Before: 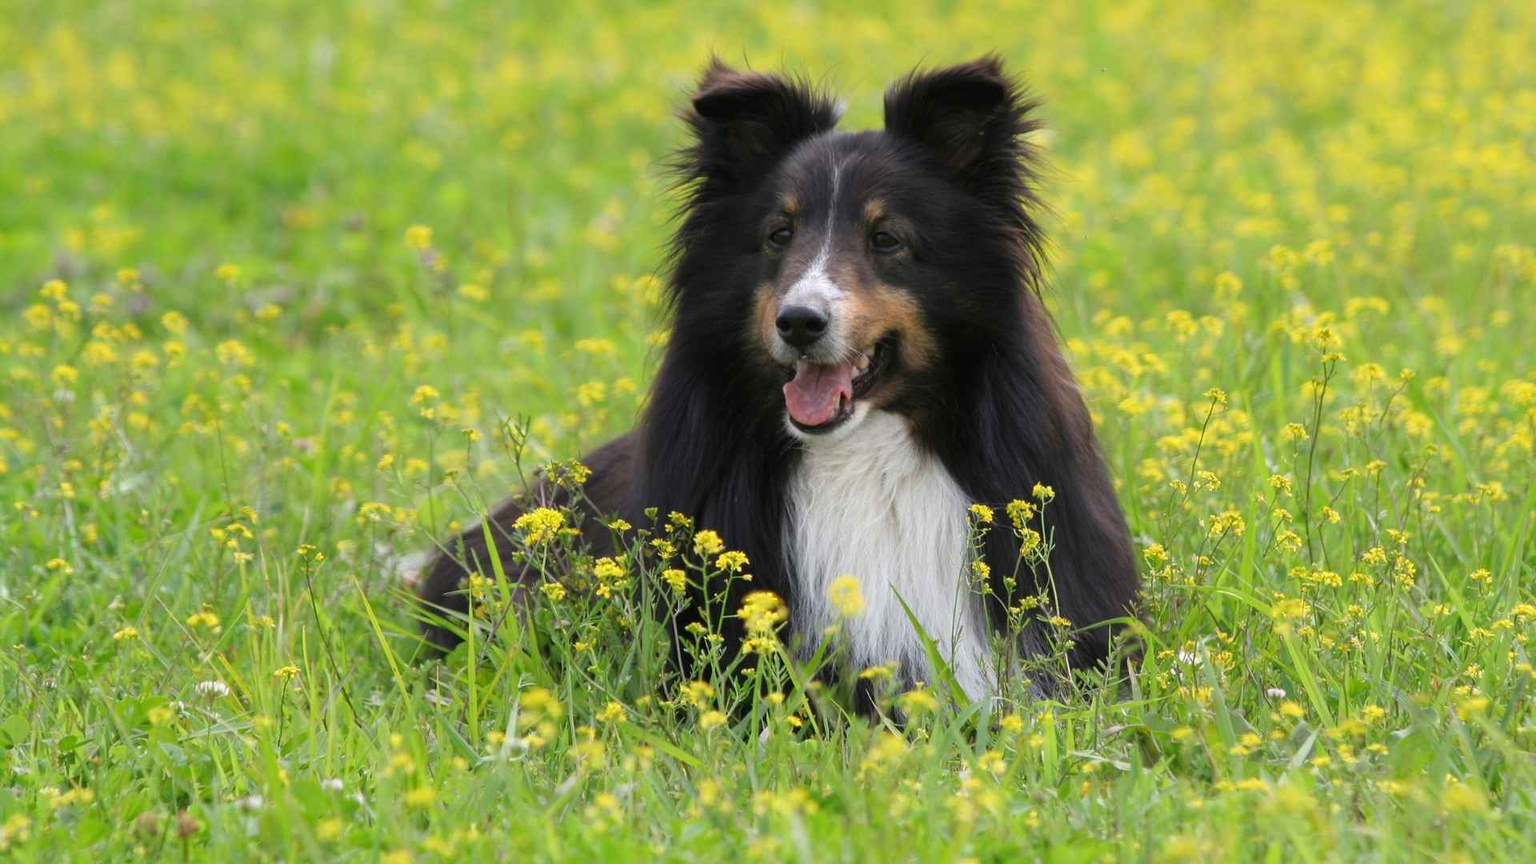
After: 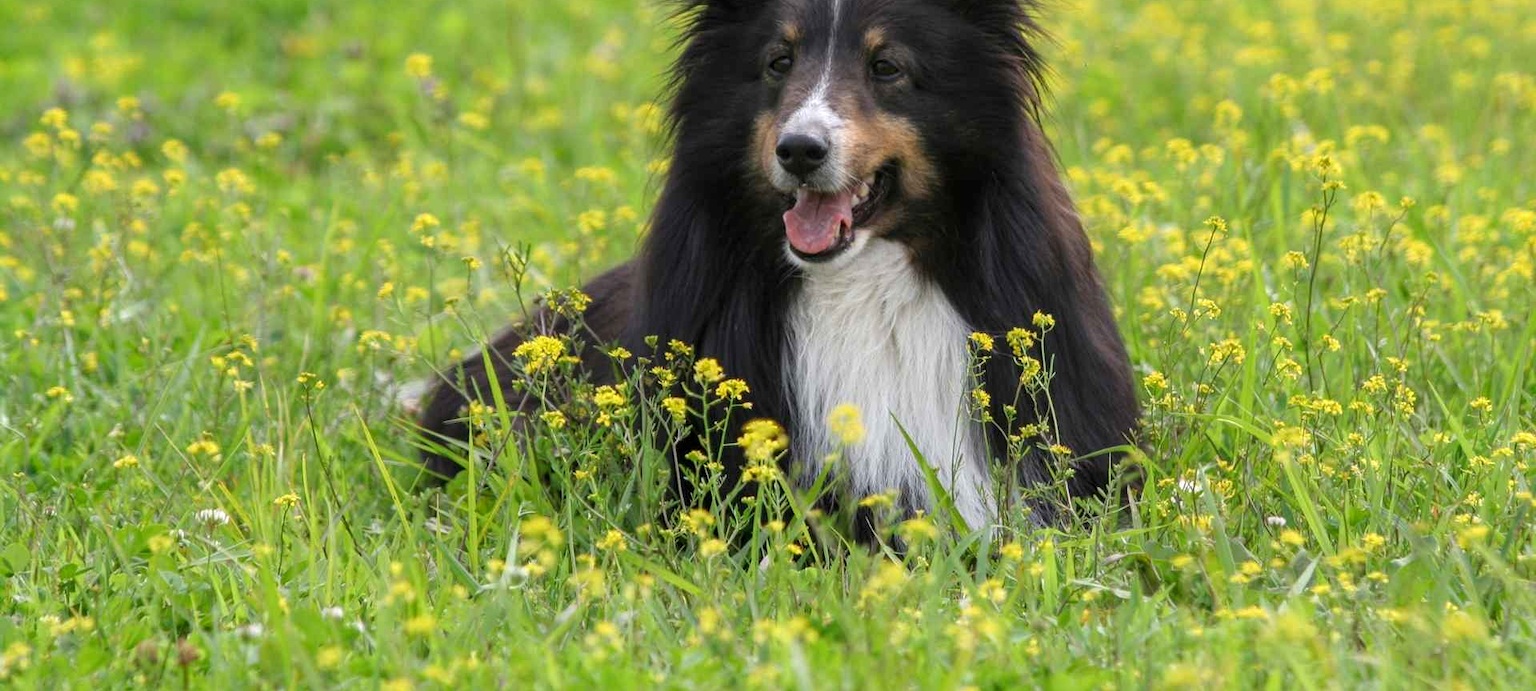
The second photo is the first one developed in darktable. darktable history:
crop and rotate: top 19.998%
local contrast: on, module defaults
